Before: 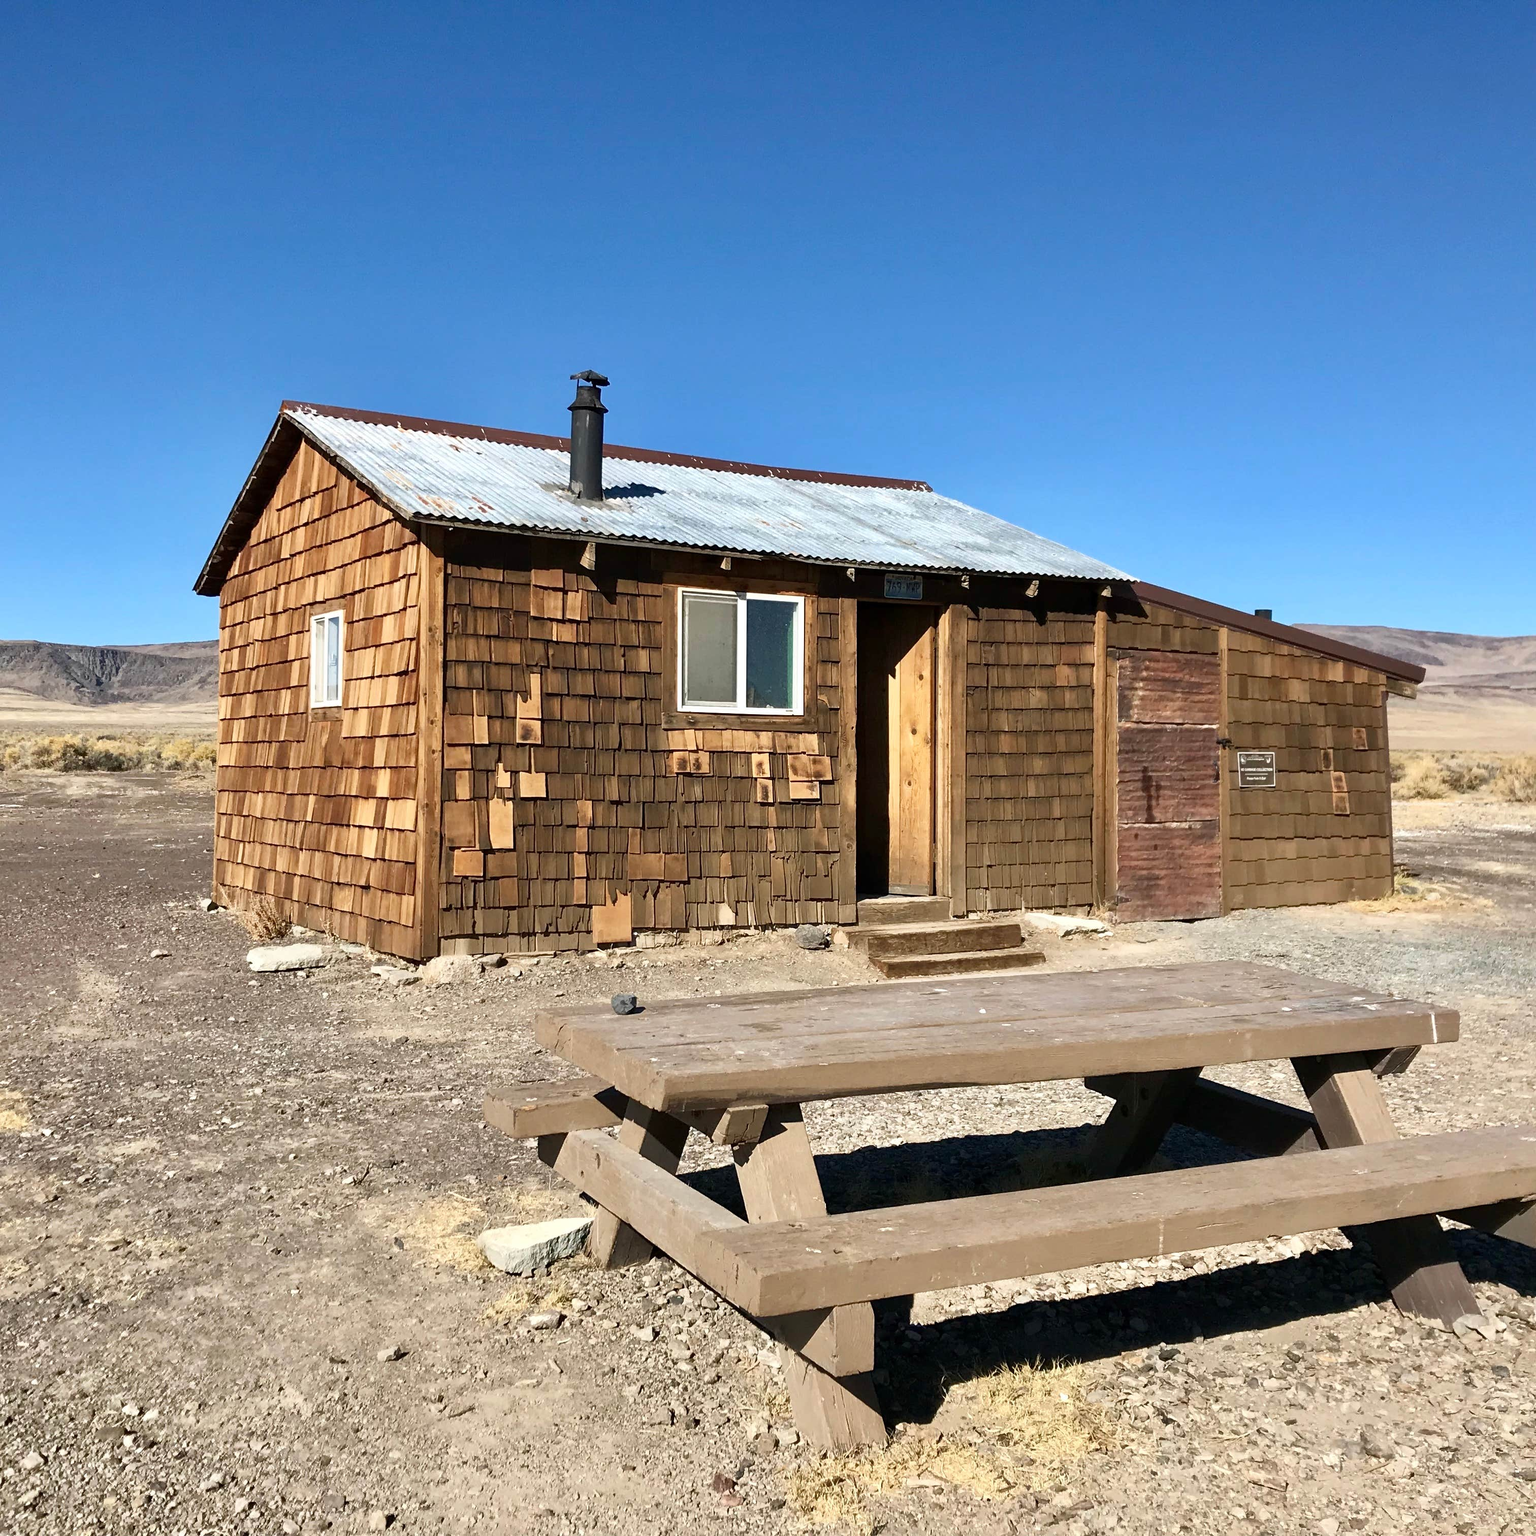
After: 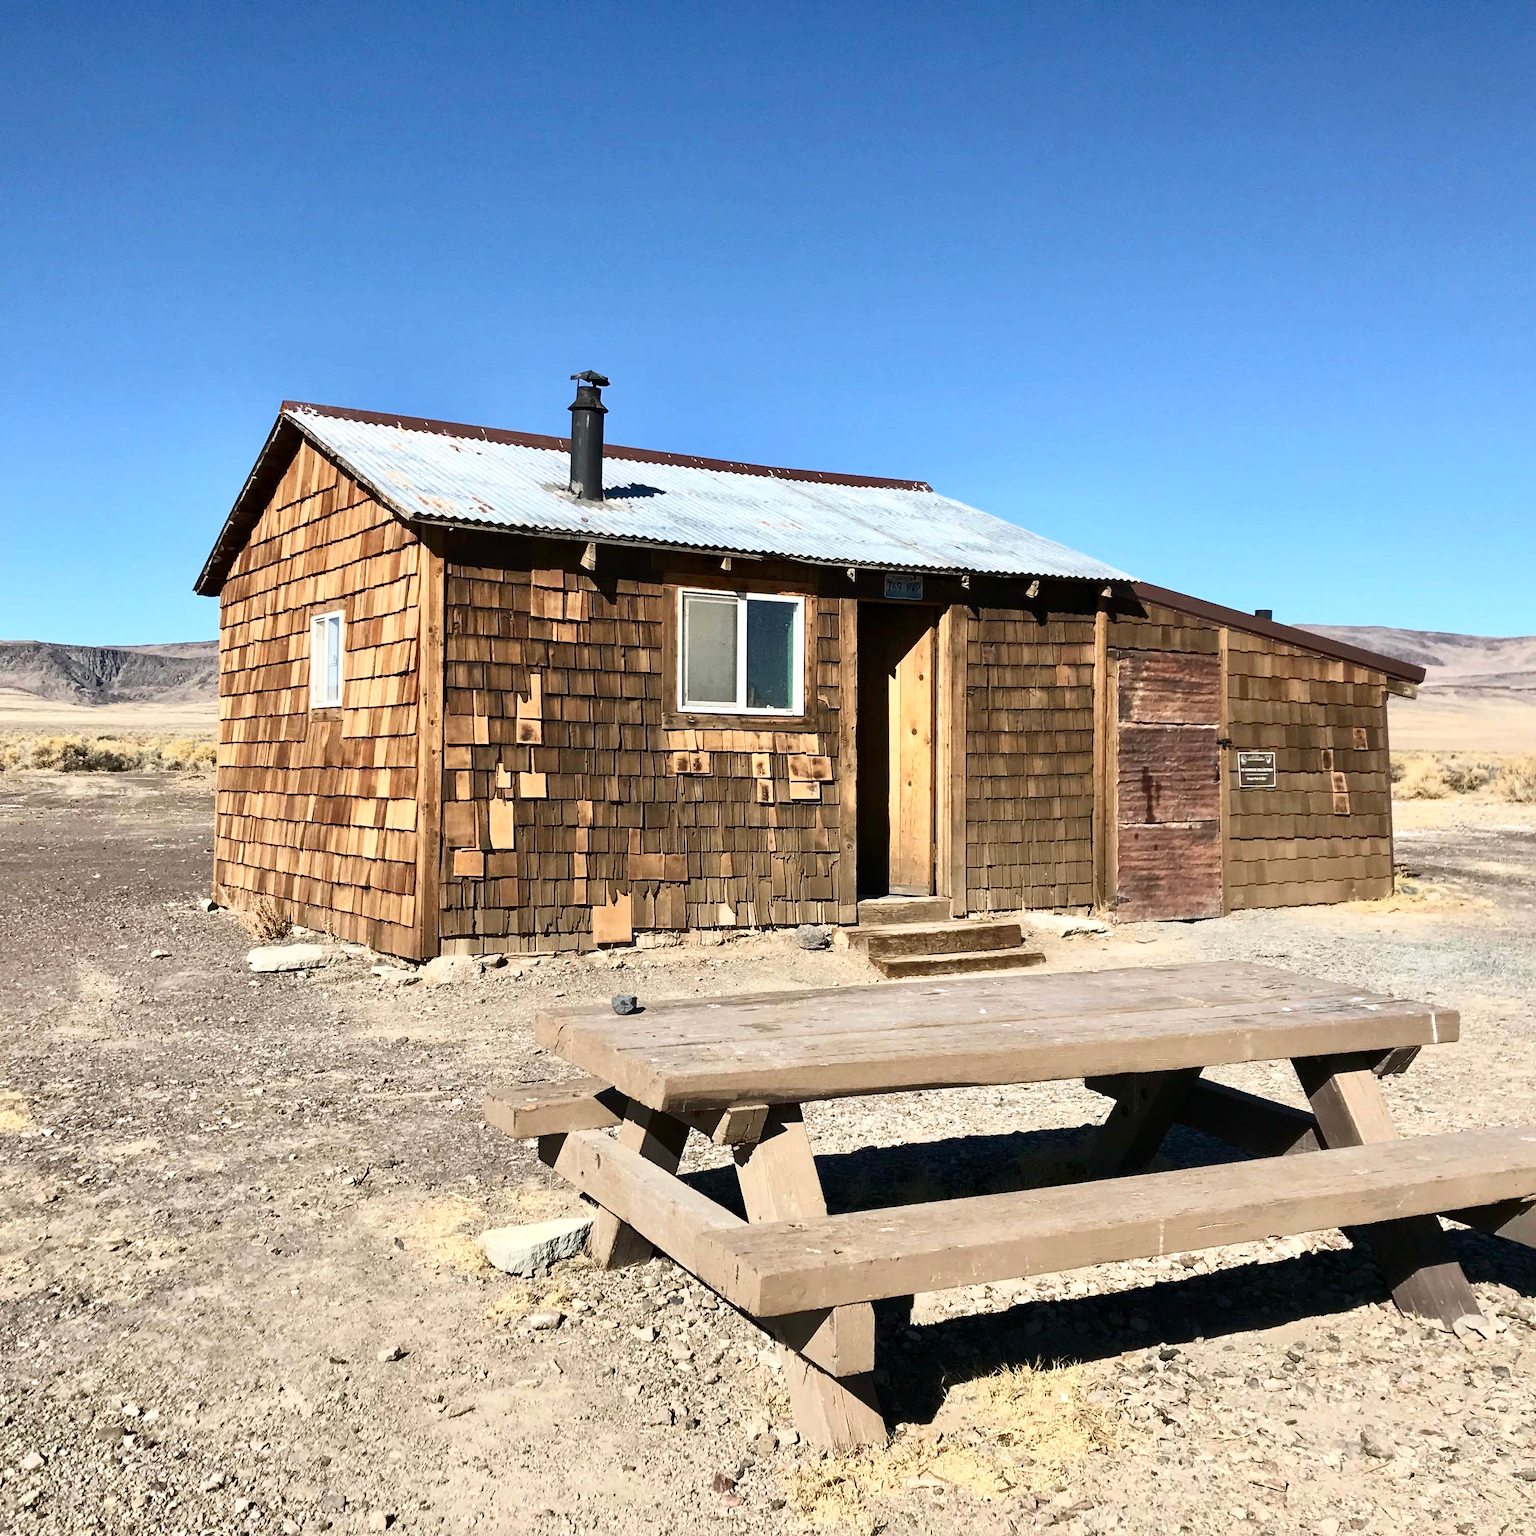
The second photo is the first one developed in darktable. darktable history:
contrast brightness saturation: contrast 0.243, brightness 0.085
